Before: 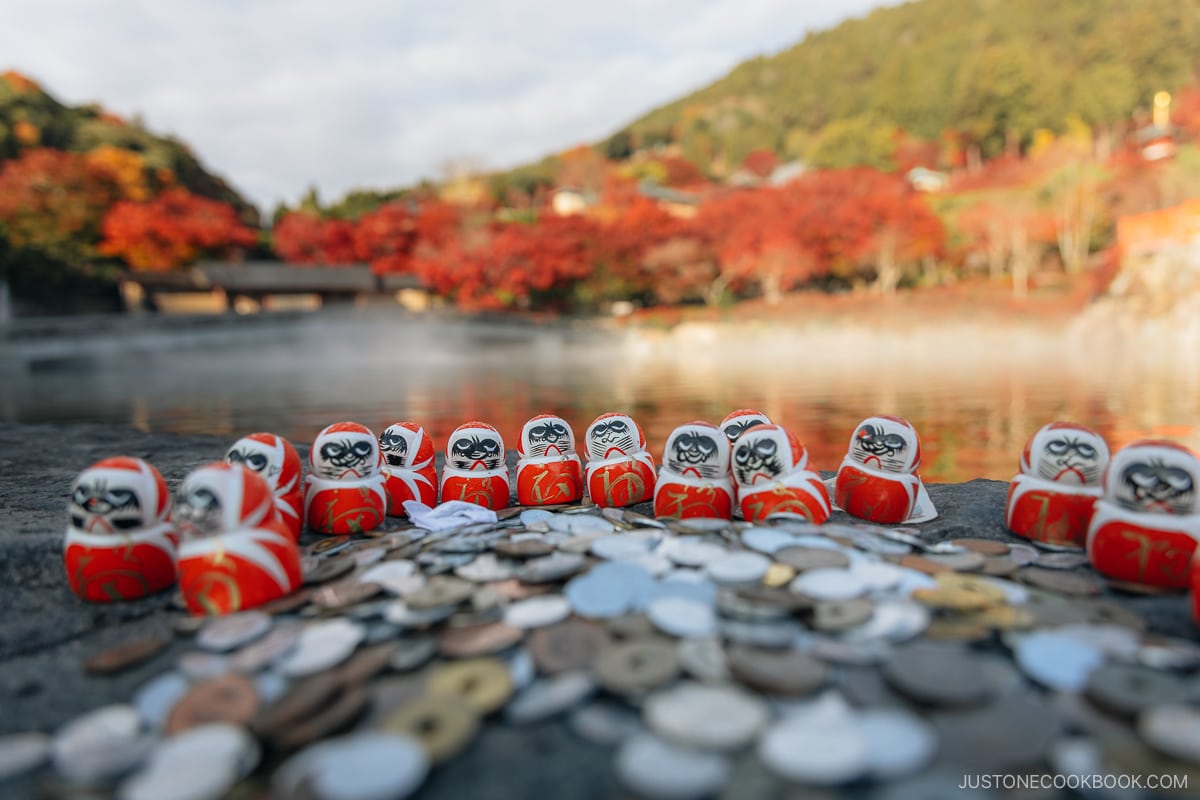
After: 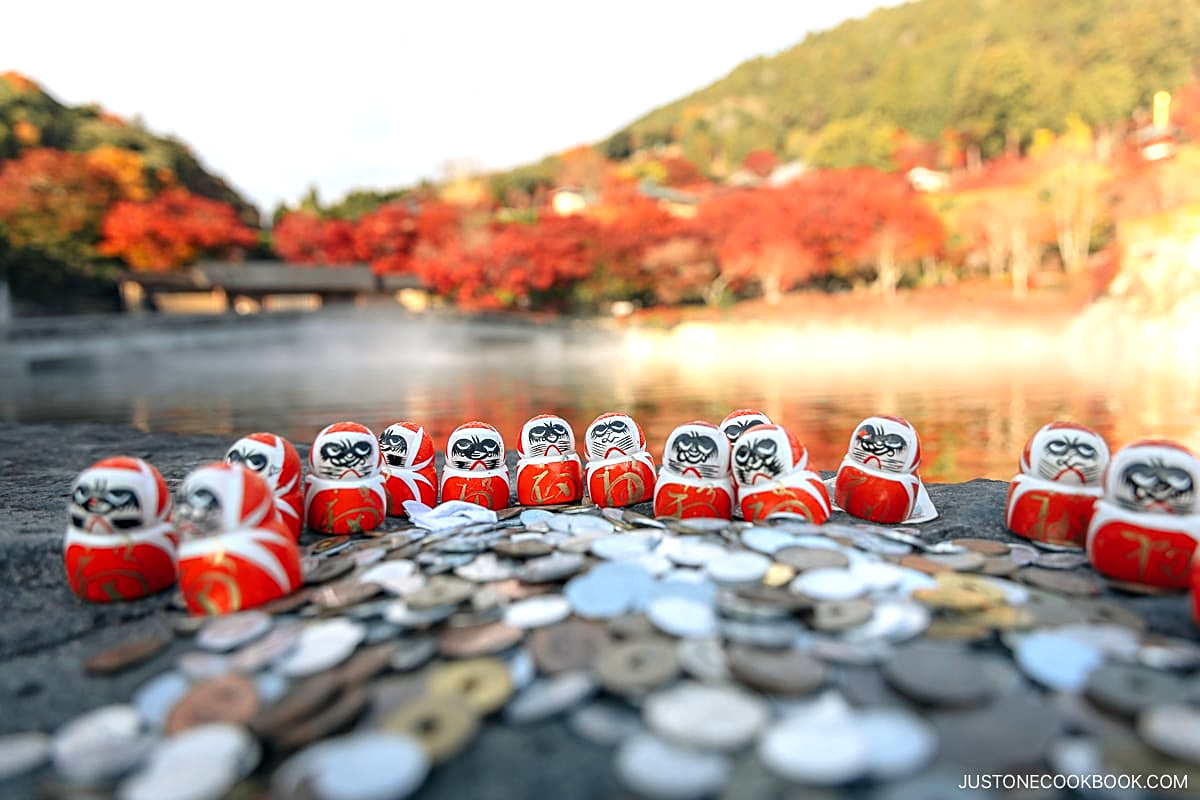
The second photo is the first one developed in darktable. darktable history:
exposure: black level correction 0.001, exposure 0.674 EV, compensate highlight preservation false
sharpen: on, module defaults
